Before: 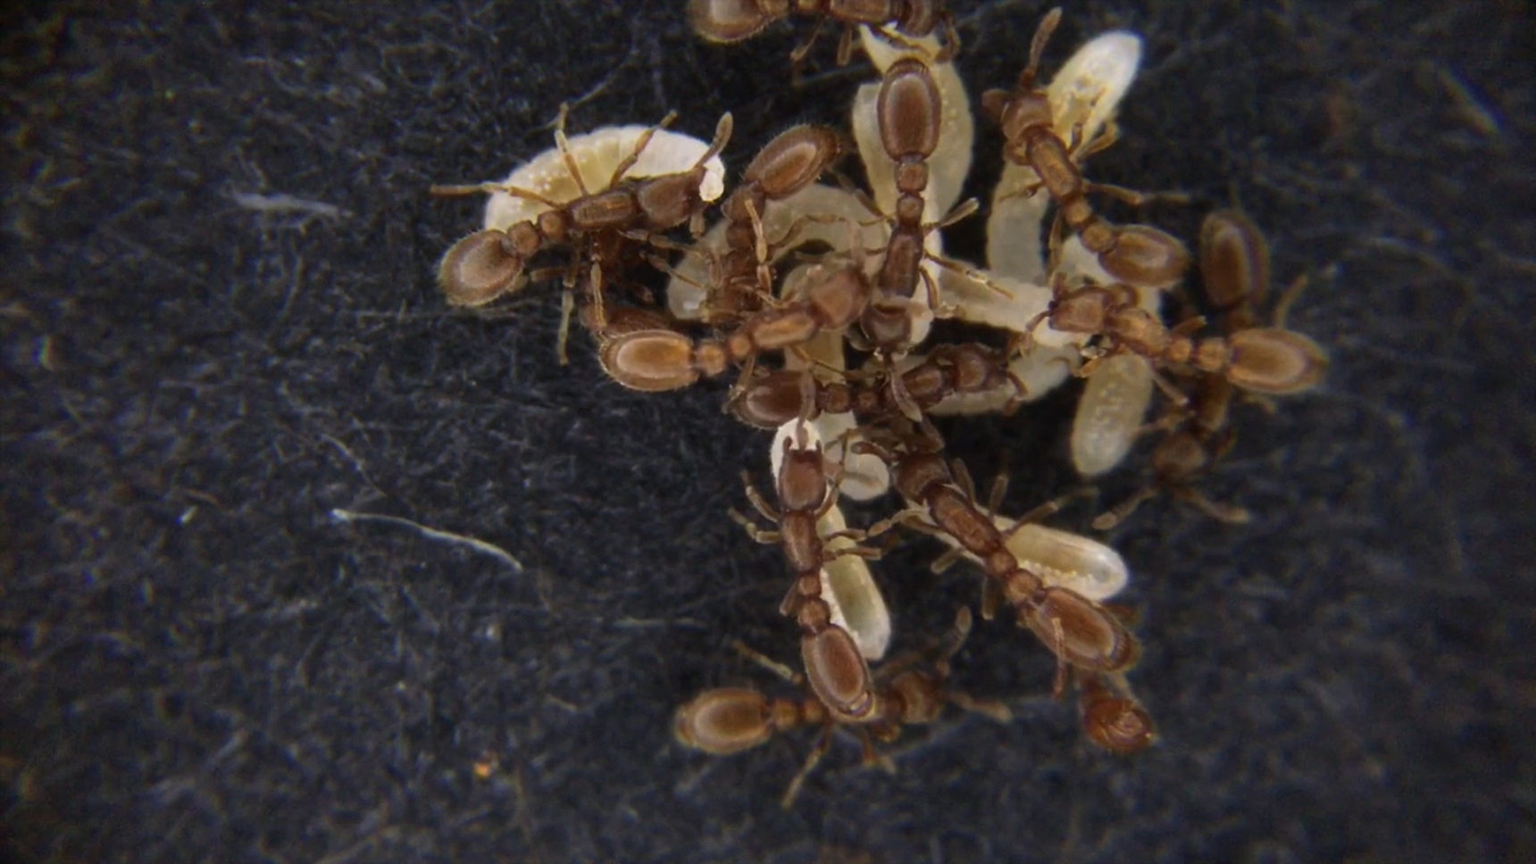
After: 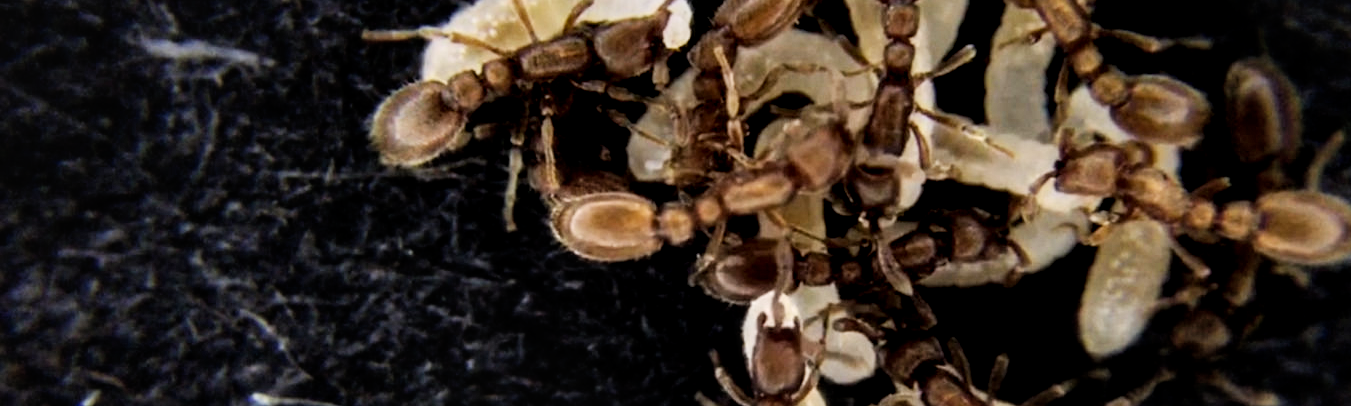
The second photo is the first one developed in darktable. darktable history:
crop: left 6.989%, top 18.37%, right 14.453%, bottom 39.671%
filmic rgb: middle gray luminance 12.91%, black relative exposure -10.14 EV, white relative exposure 3.47 EV, target black luminance 0%, hardness 5.7, latitude 44.88%, contrast 1.233, highlights saturation mix 5.38%, shadows ↔ highlights balance 26.52%
local contrast: detail 135%, midtone range 0.748
tone curve: curves: ch0 [(0, 0.019) (0.066, 0.043) (0.189, 0.182) (0.368, 0.407) (0.501, 0.564) (0.677, 0.729) (0.851, 0.861) (0.997, 0.959)]; ch1 [(0, 0) (0.187, 0.121) (0.388, 0.346) (0.437, 0.409) (0.474, 0.472) (0.499, 0.501) (0.514, 0.507) (0.548, 0.557) (0.653, 0.663) (0.812, 0.856) (1, 1)]; ch2 [(0, 0) (0.246, 0.214) (0.421, 0.427) (0.459, 0.484) (0.5, 0.504) (0.518, 0.516) (0.529, 0.548) (0.56, 0.576) (0.607, 0.63) (0.744, 0.734) (0.867, 0.821) (0.993, 0.889)], preserve colors none
